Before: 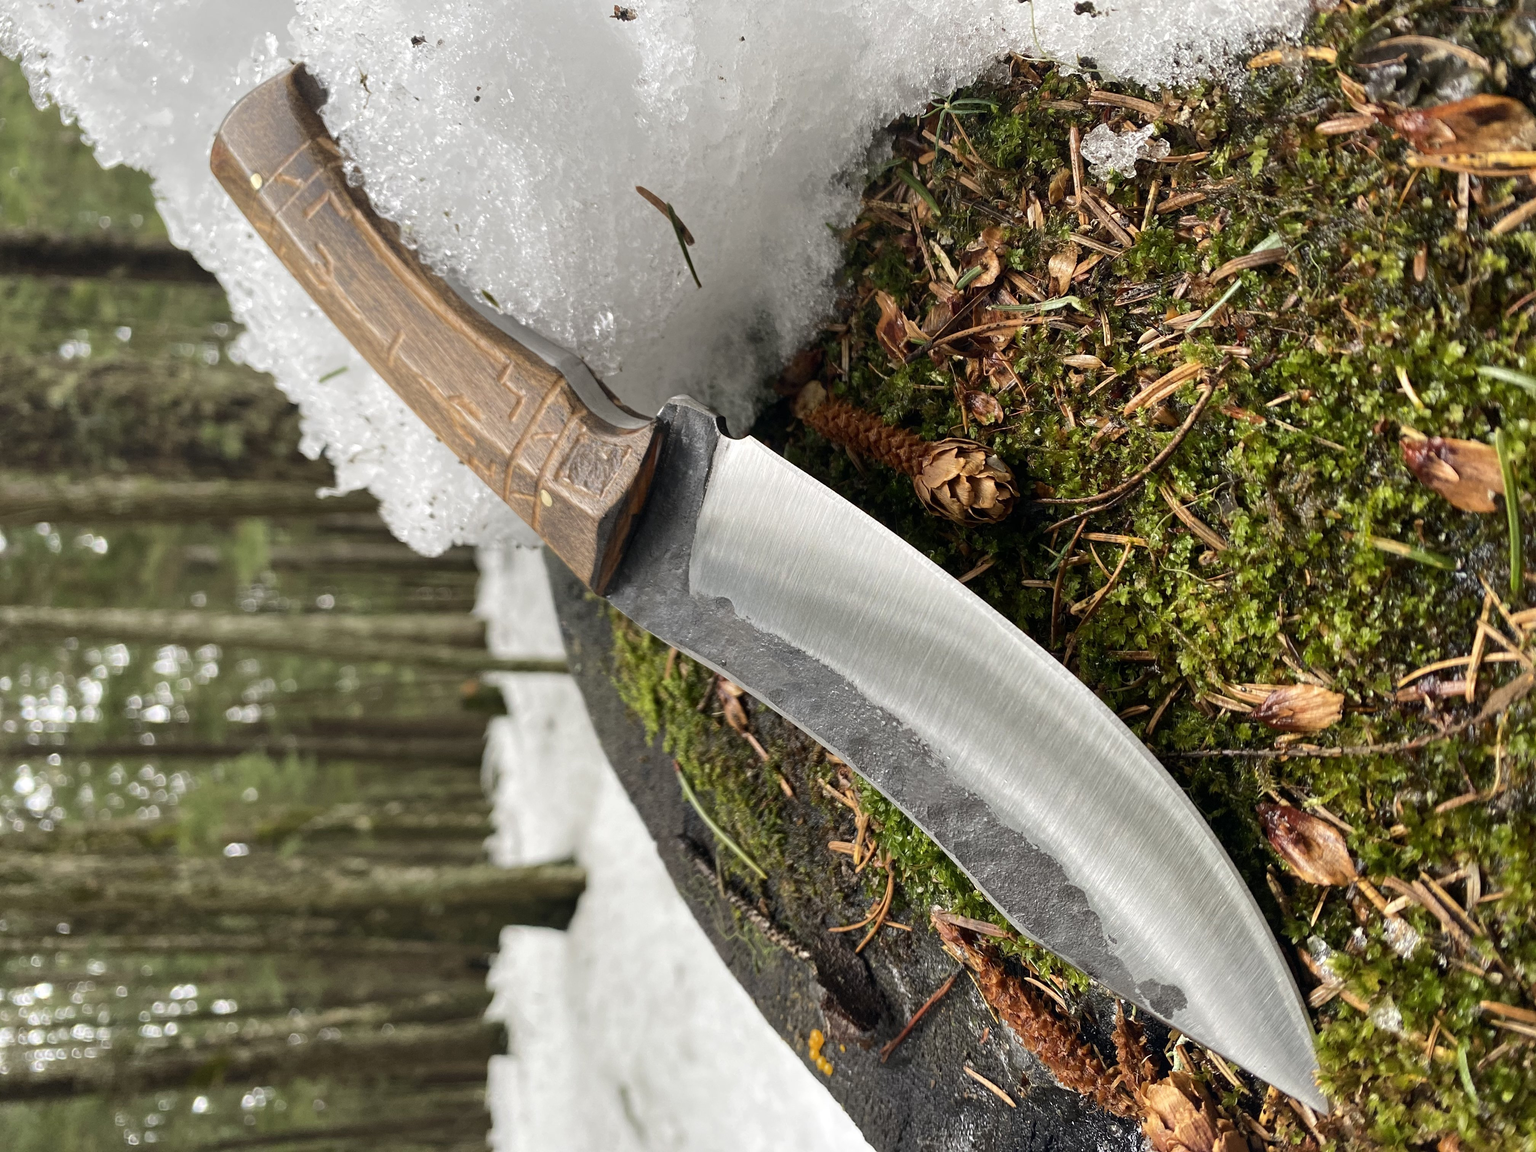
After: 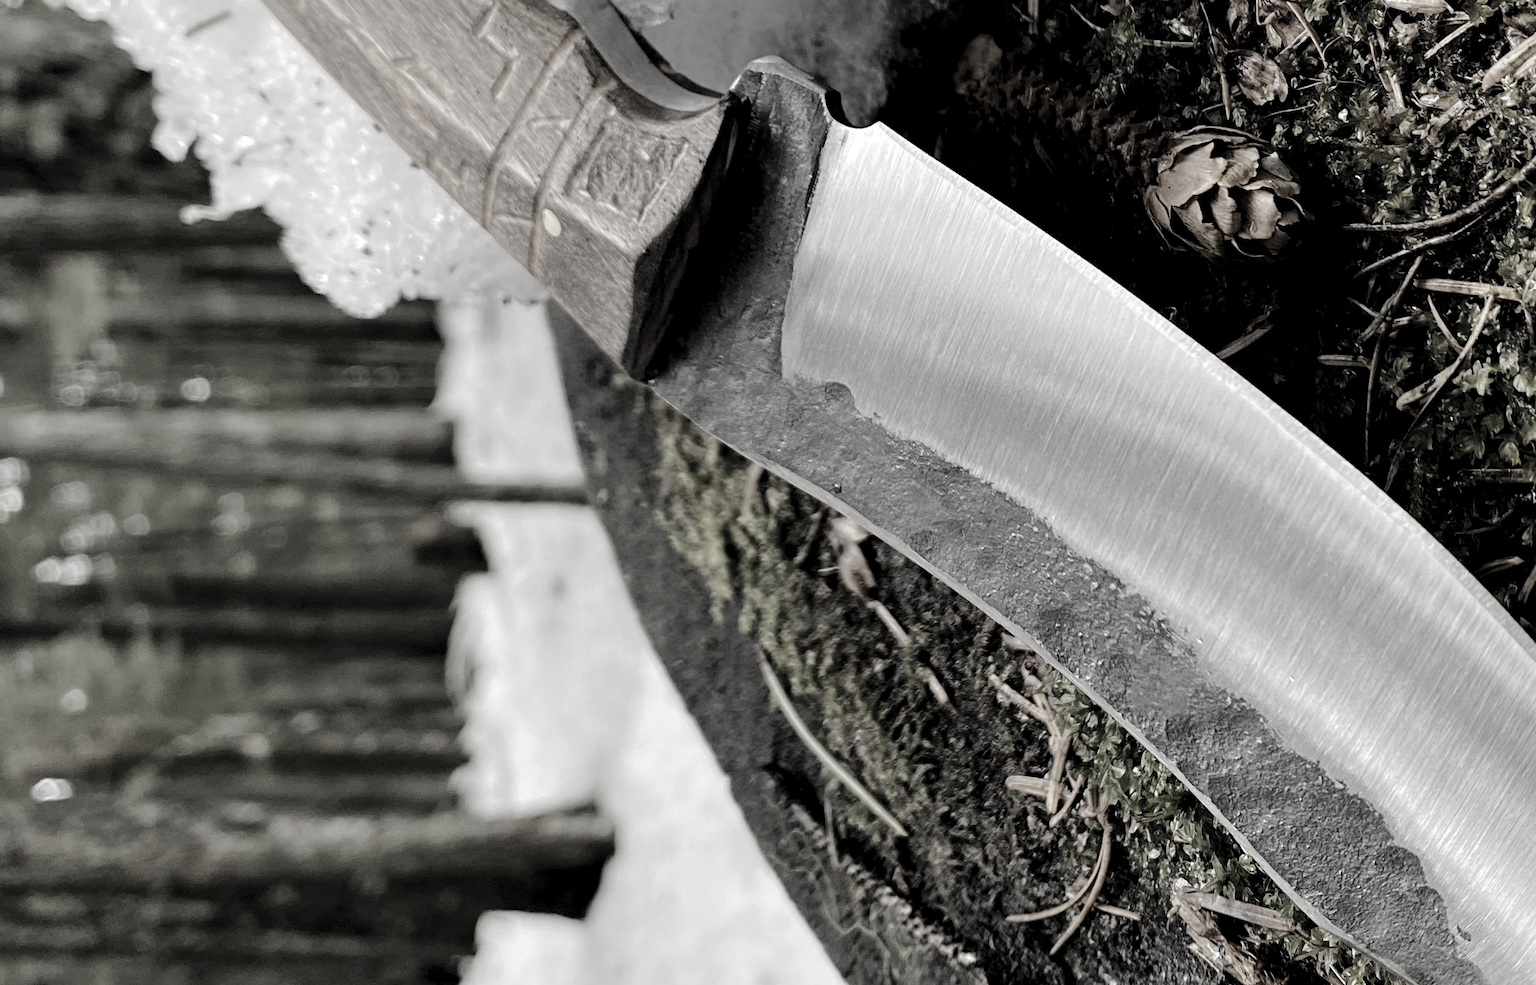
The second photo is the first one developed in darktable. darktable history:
crop: left 13.312%, top 31.28%, right 24.627%, bottom 15.582%
color correction: saturation 0.2
tone equalizer: on, module defaults
tone curve: curves: ch0 [(0, 0) (0.003, 0.015) (0.011, 0.021) (0.025, 0.032) (0.044, 0.046) (0.069, 0.062) (0.1, 0.08) (0.136, 0.117) (0.177, 0.165) (0.224, 0.221) (0.277, 0.298) (0.335, 0.385) (0.399, 0.469) (0.468, 0.558) (0.543, 0.637) (0.623, 0.708) (0.709, 0.771) (0.801, 0.84) (0.898, 0.907) (1, 1)], preserve colors none
levels: levels [0.116, 0.574, 1]
